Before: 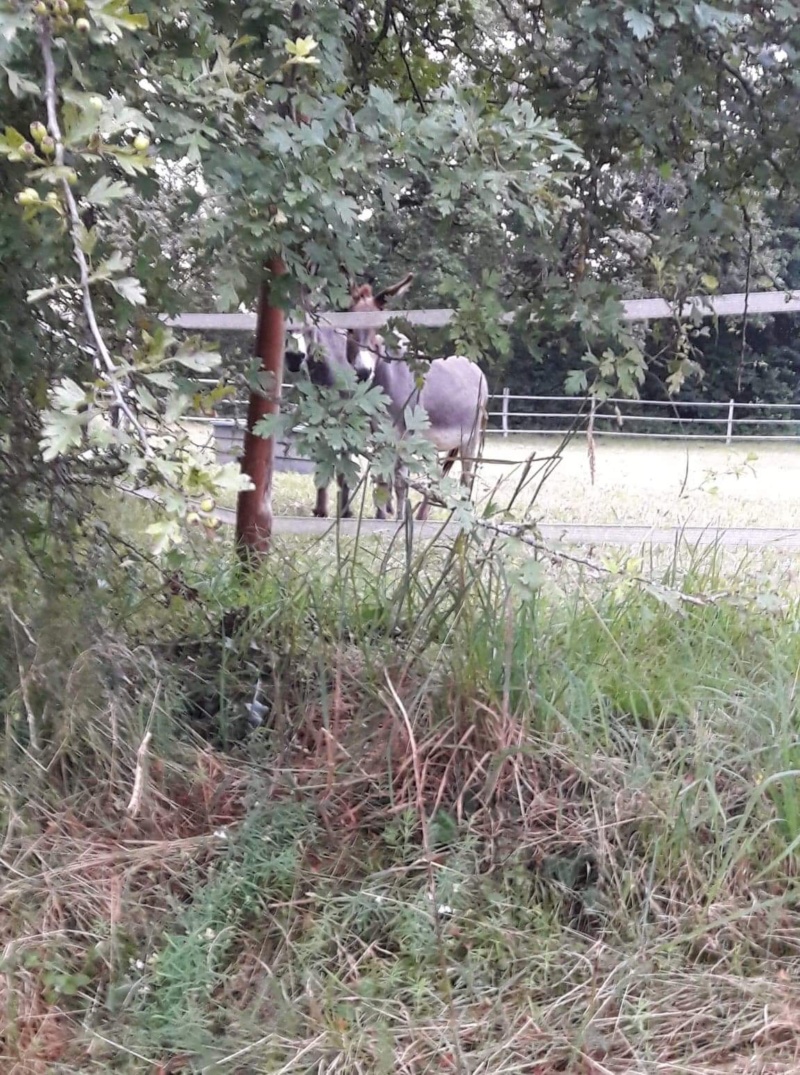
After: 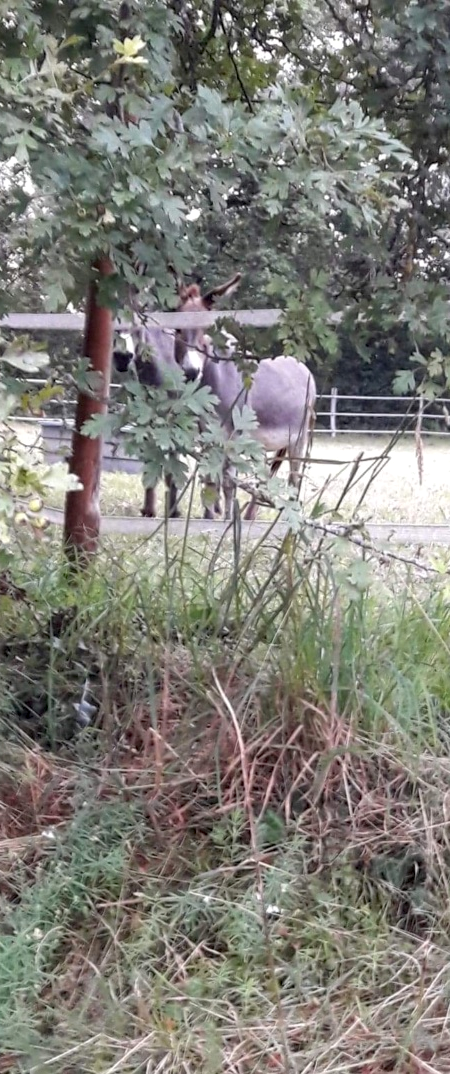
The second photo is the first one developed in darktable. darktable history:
crop: left 21.613%, right 22.107%, bottom 0.012%
local contrast: highlights 101%, shadows 102%, detail 120%, midtone range 0.2
exposure: black level correction 0.005, exposure 0.017 EV, compensate exposure bias true, compensate highlight preservation false
shadows and highlights: shadows 4.39, highlights -18.49, soften with gaussian
